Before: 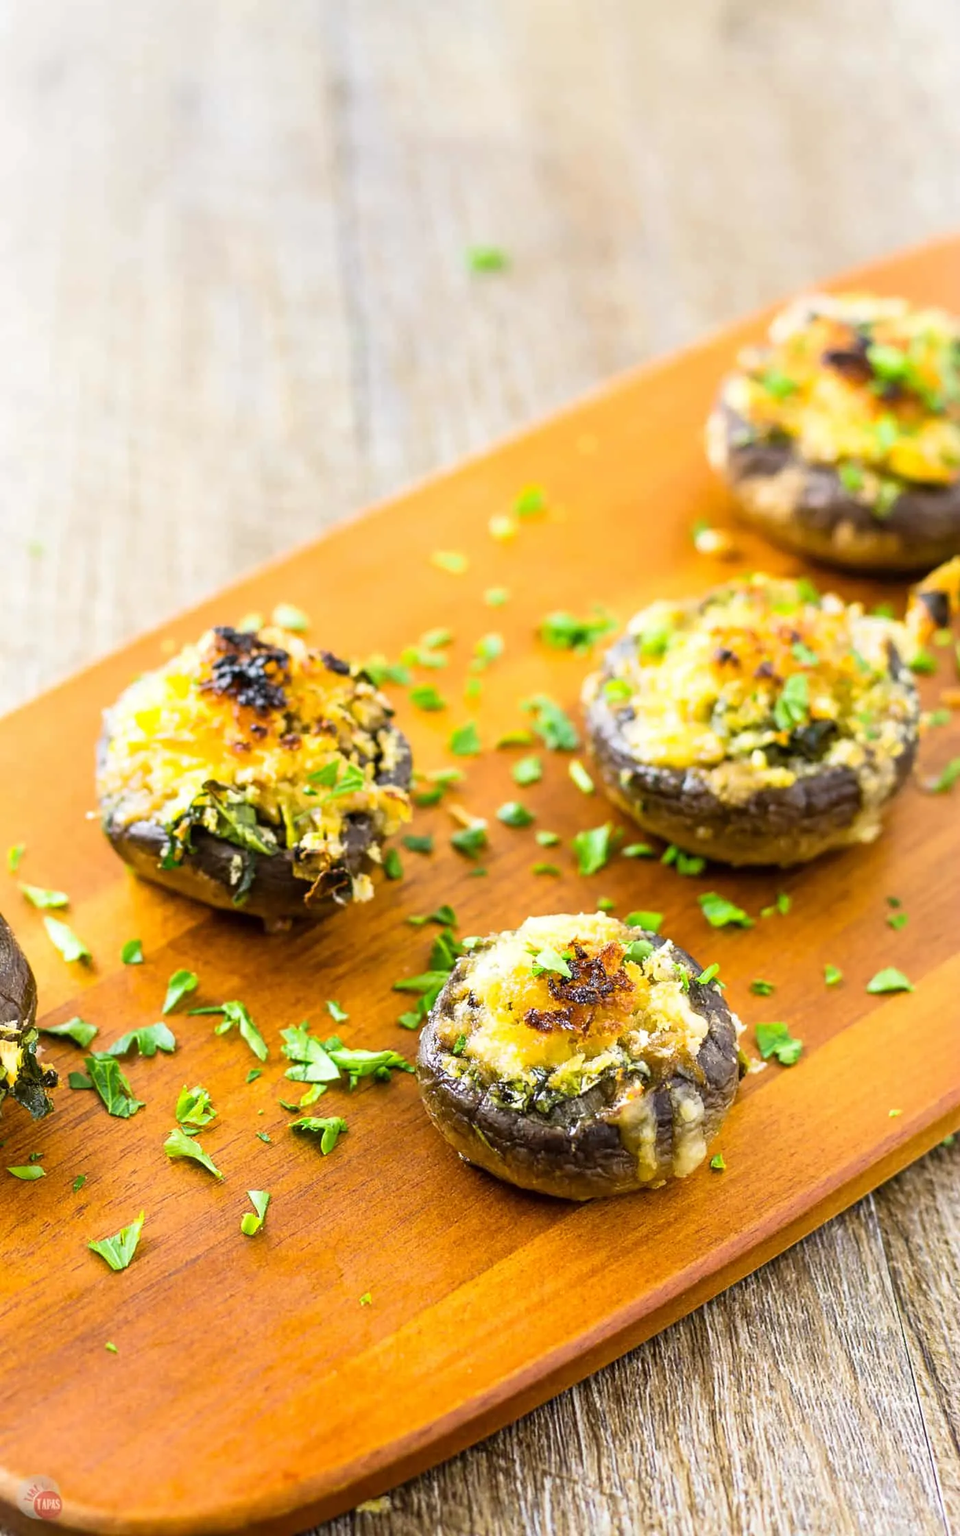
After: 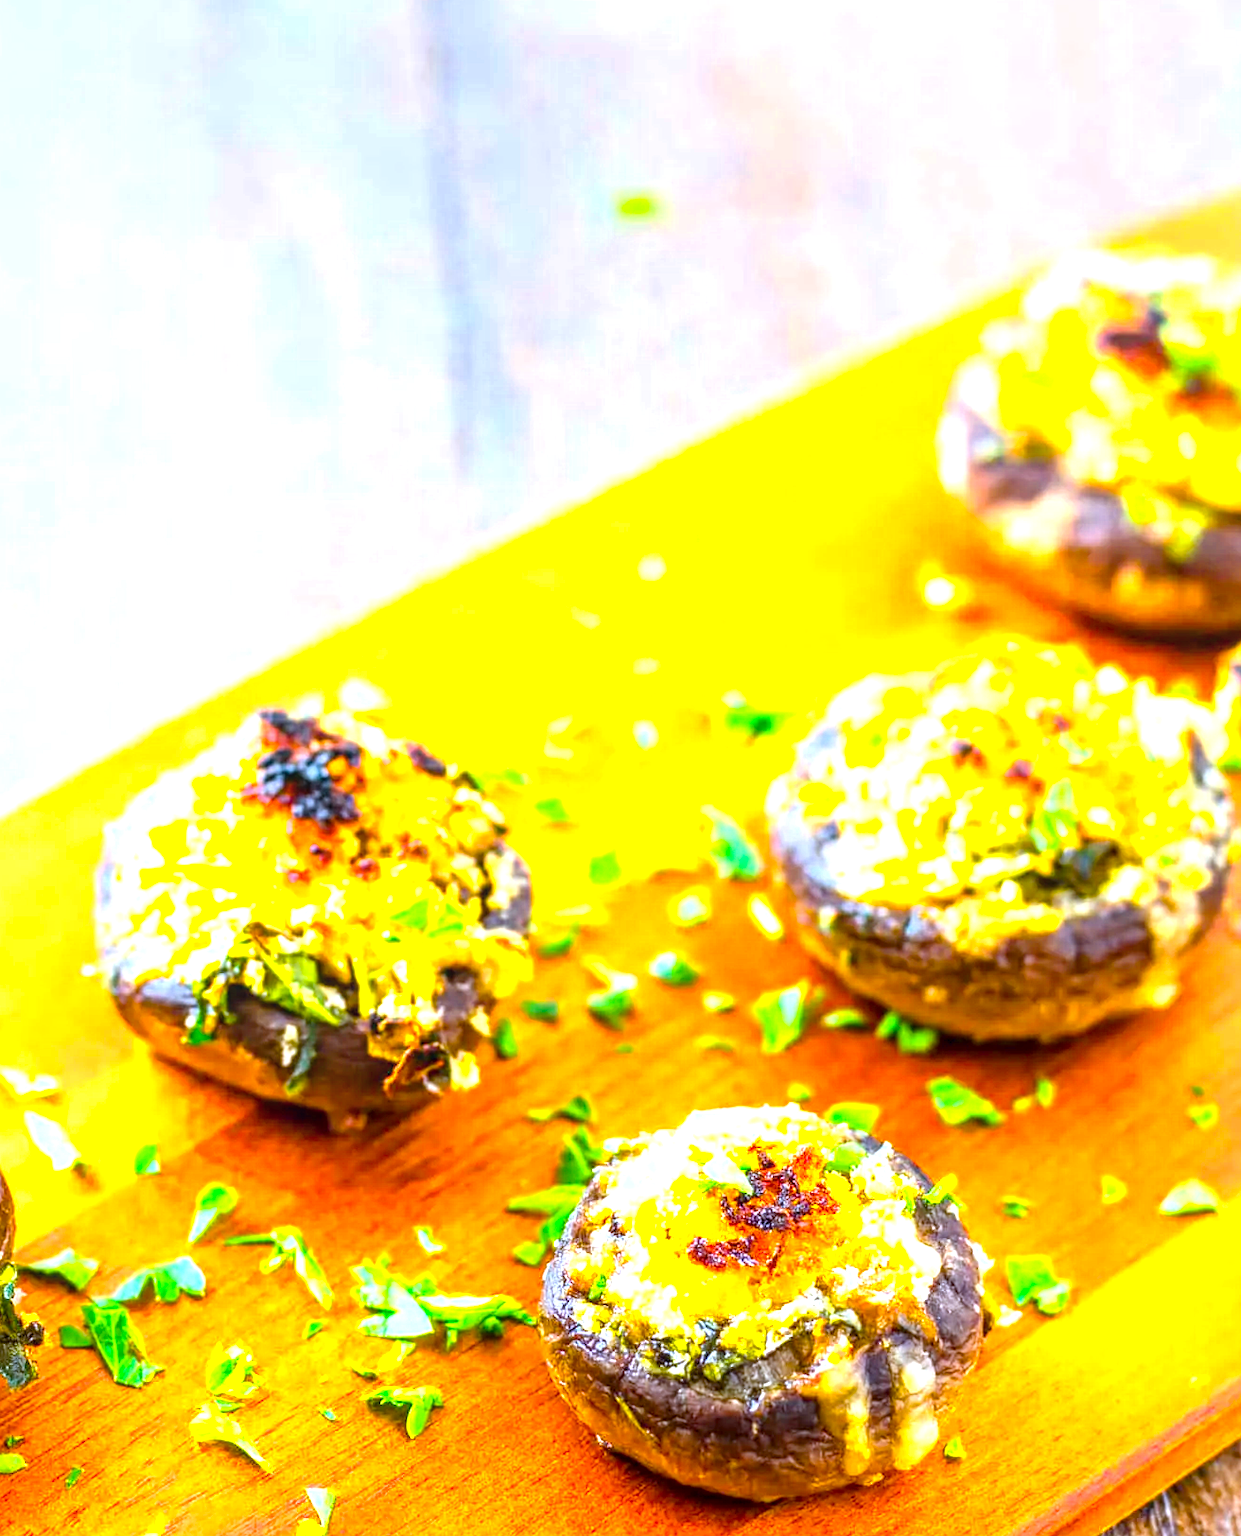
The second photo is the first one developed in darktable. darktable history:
local contrast: on, module defaults
color calibration: output R [1.422, -0.35, -0.252, 0], output G [-0.238, 1.259, -0.084, 0], output B [-0.081, -0.196, 1.58, 0], output brightness [0.49, 0.671, -0.57, 0], illuminant same as pipeline (D50), adaptation none (bypass), saturation algorithm version 1 (2020)
crop: left 2.737%, top 7.287%, right 3.421%, bottom 20.179%
color balance rgb: perceptual saturation grading › global saturation 10%, global vibrance 10%
